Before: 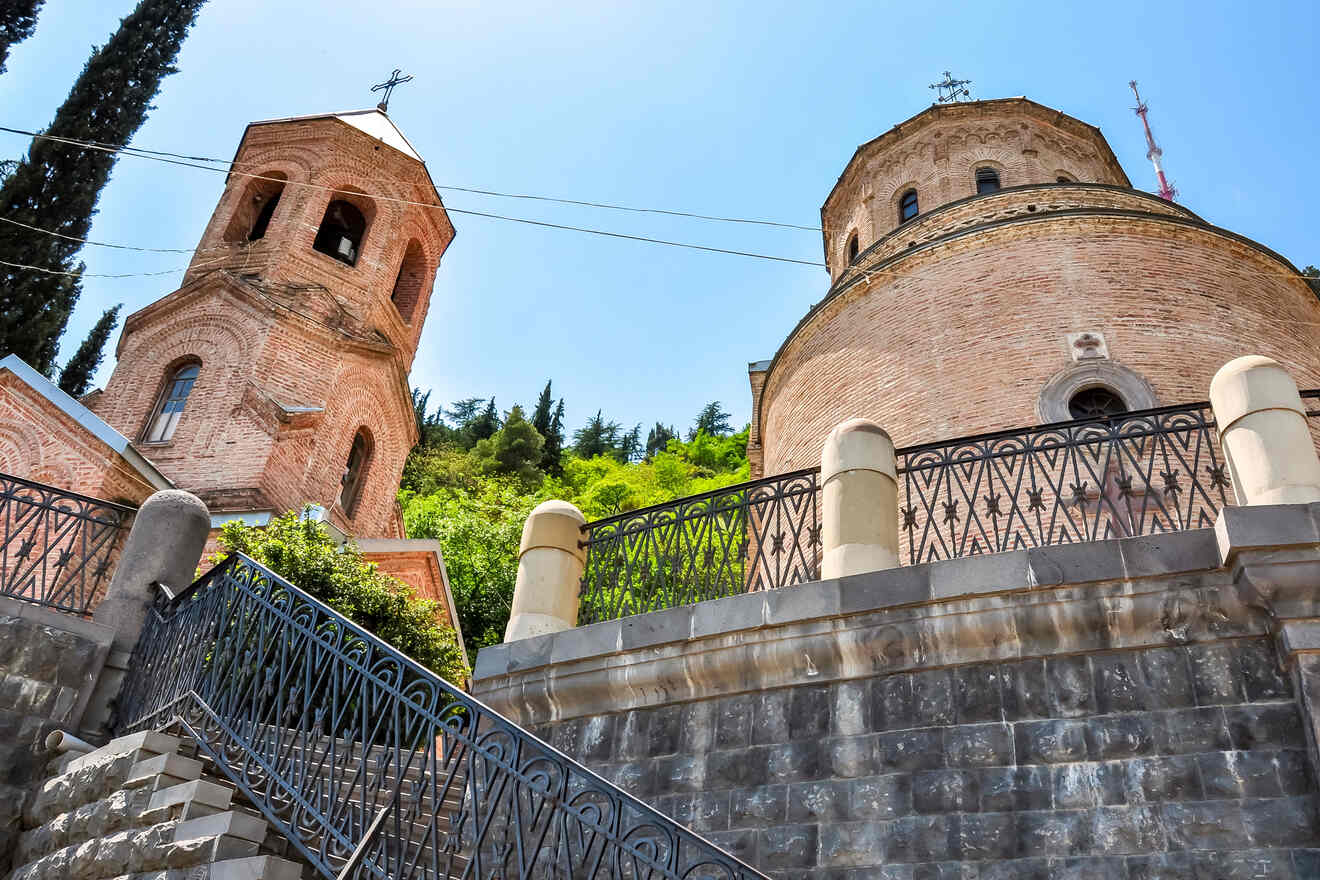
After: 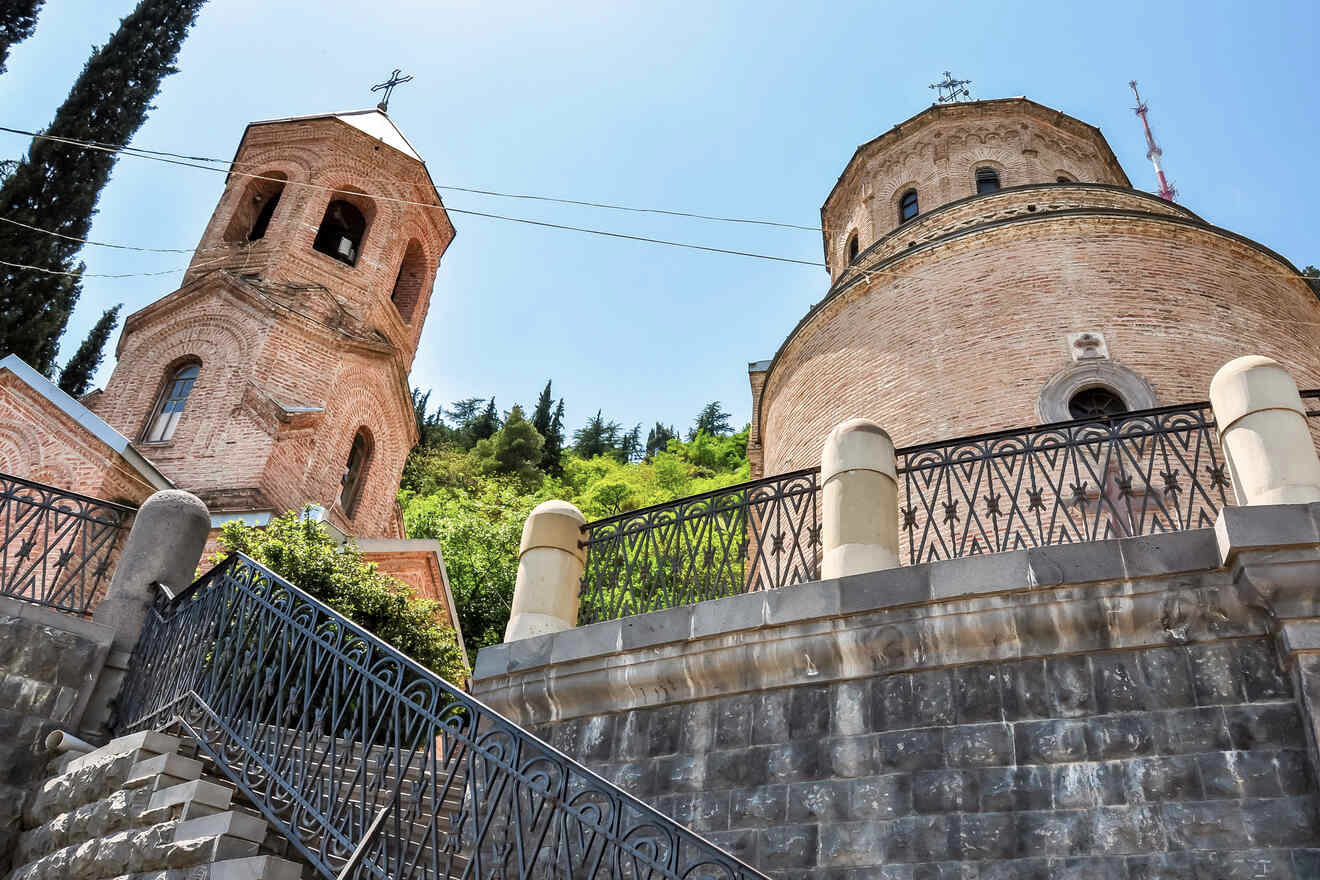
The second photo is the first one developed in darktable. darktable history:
contrast brightness saturation: saturation -0.177
